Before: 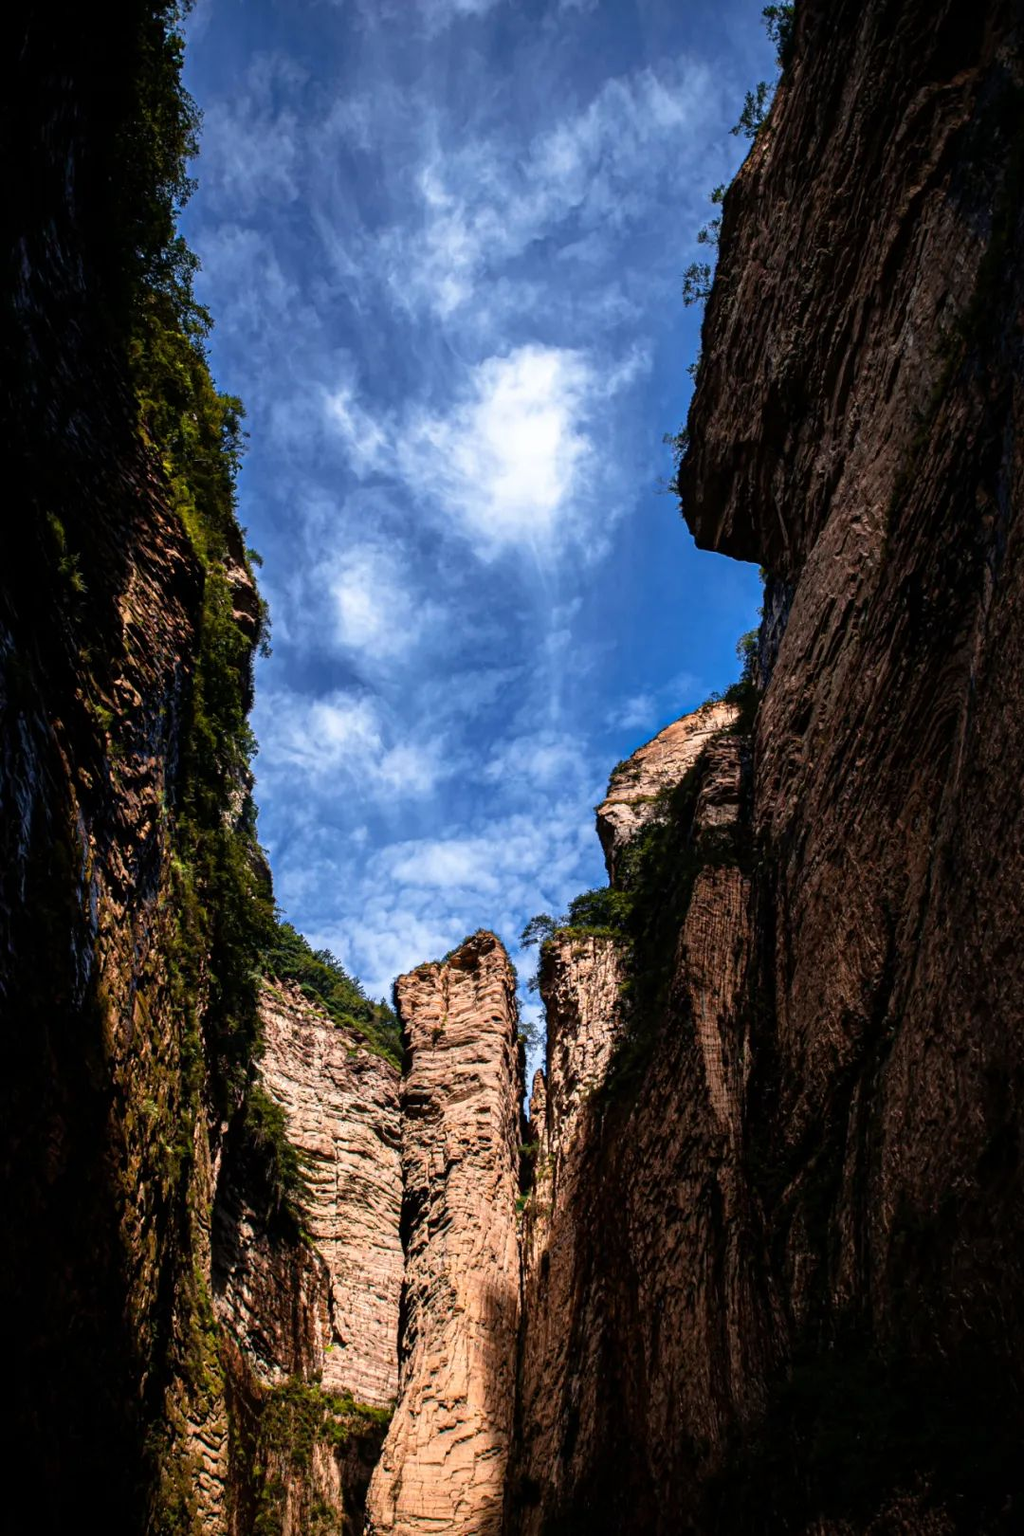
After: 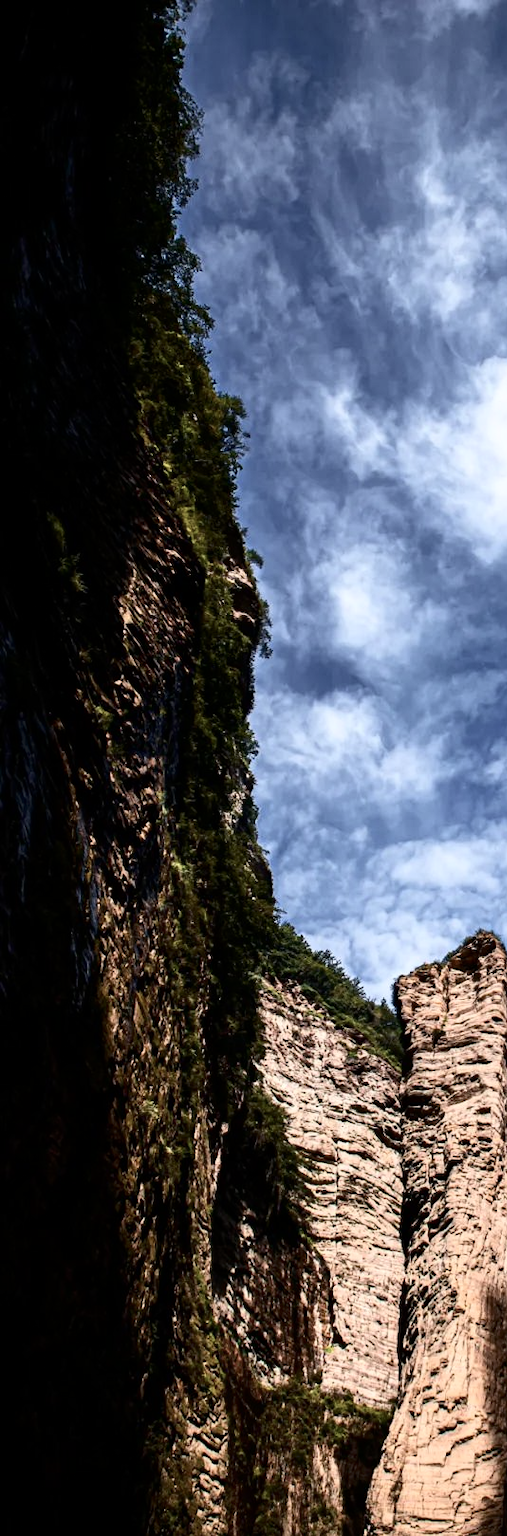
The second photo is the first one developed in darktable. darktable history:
crop and rotate: left 0.052%, top 0%, right 50.398%
contrast brightness saturation: contrast 0.252, saturation -0.323
